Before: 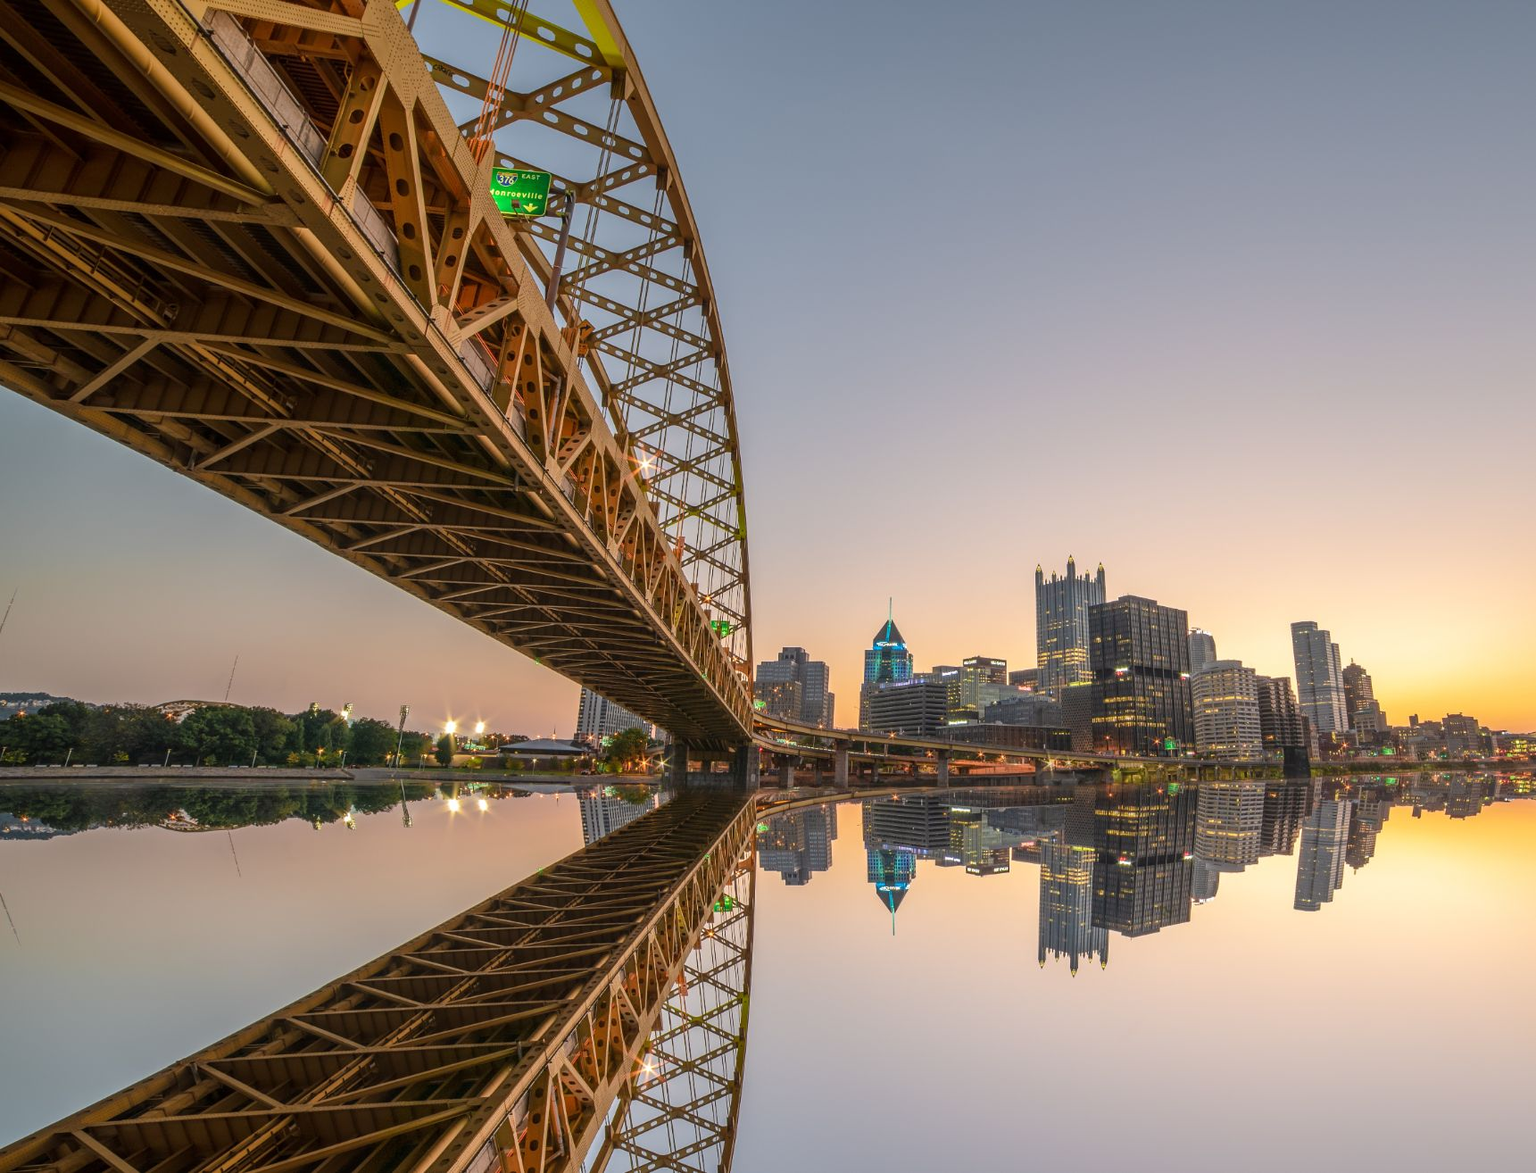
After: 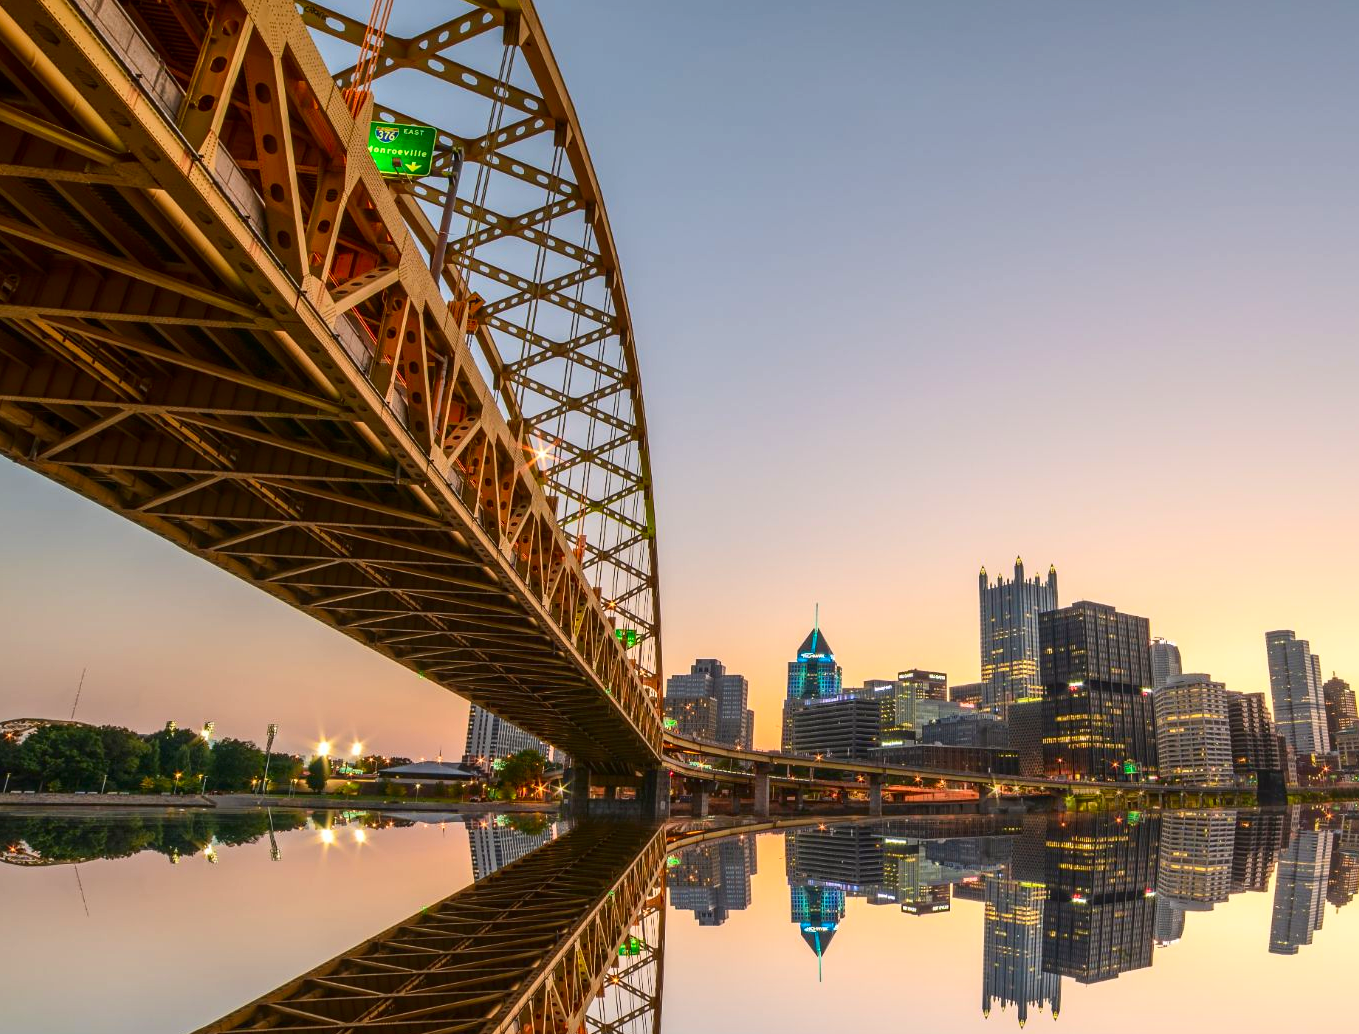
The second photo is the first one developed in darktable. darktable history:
contrast brightness saturation: contrast 0.184, saturation 0.31
crop and rotate: left 10.568%, top 5.056%, right 10.428%, bottom 16.184%
